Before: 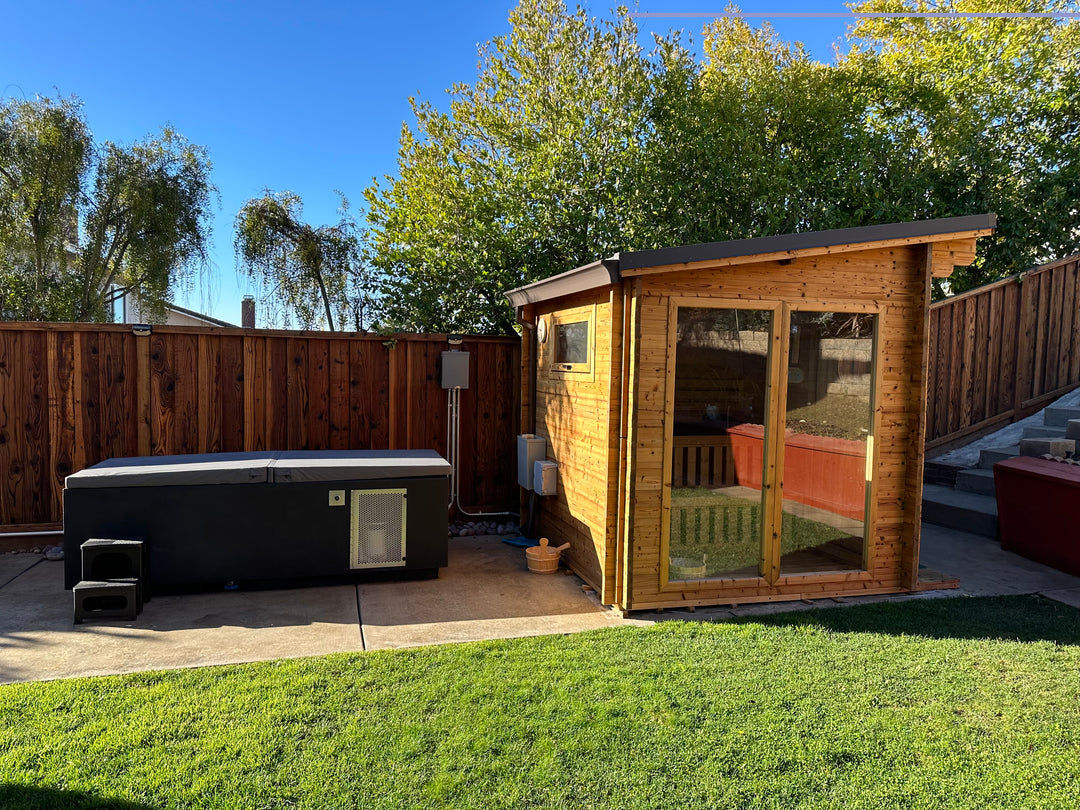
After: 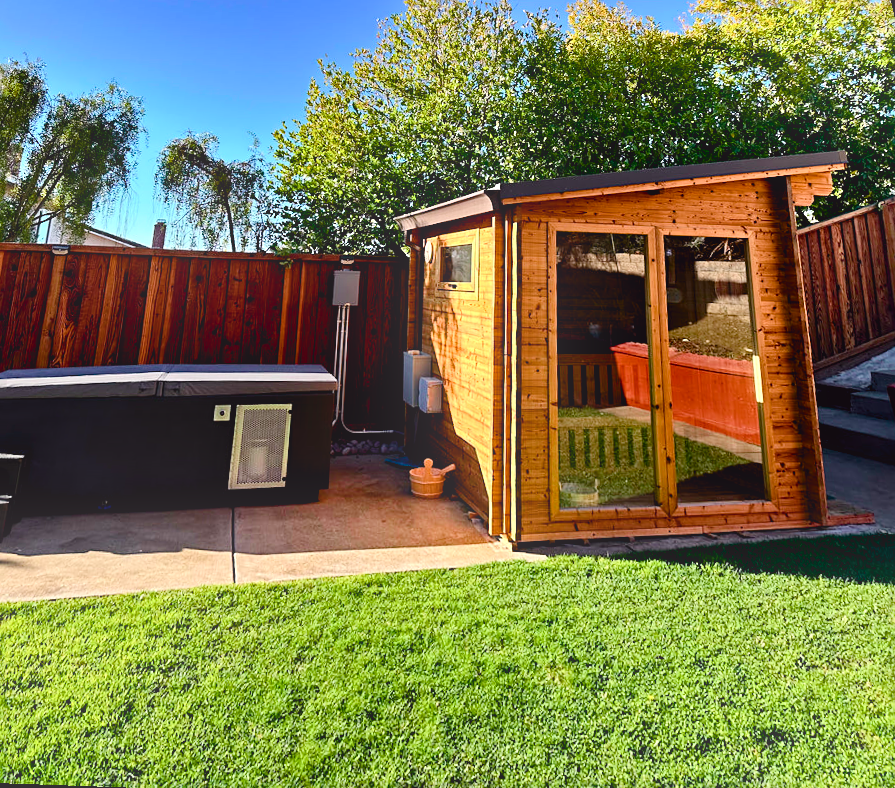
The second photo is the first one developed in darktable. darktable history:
rotate and perspective: rotation 0.72°, lens shift (vertical) -0.352, lens shift (horizontal) -0.051, crop left 0.152, crop right 0.859, crop top 0.019, crop bottom 0.964
sharpen: radius 2.529, amount 0.323
color balance rgb: perceptual saturation grading › global saturation 20%, perceptual saturation grading › highlights -25%, perceptual saturation grading › shadows 50%
exposure: compensate highlight preservation false
bloom: size 16%, threshold 98%, strength 20%
contrast equalizer: y [[0.513, 0.565, 0.608, 0.562, 0.512, 0.5], [0.5 ×6], [0.5, 0.5, 0.5, 0.528, 0.598, 0.658], [0 ×6], [0 ×6]]
tone curve: curves: ch0 [(0, 0.025) (0.15, 0.143) (0.452, 0.486) (0.751, 0.788) (1, 0.961)]; ch1 [(0, 0) (0.43, 0.408) (0.476, 0.469) (0.497, 0.507) (0.546, 0.571) (0.566, 0.607) (0.62, 0.657) (1, 1)]; ch2 [(0, 0) (0.386, 0.397) (0.505, 0.498) (0.547, 0.546) (0.579, 0.58) (1, 1)], color space Lab, independent channels, preserve colors none
white balance: emerald 1
